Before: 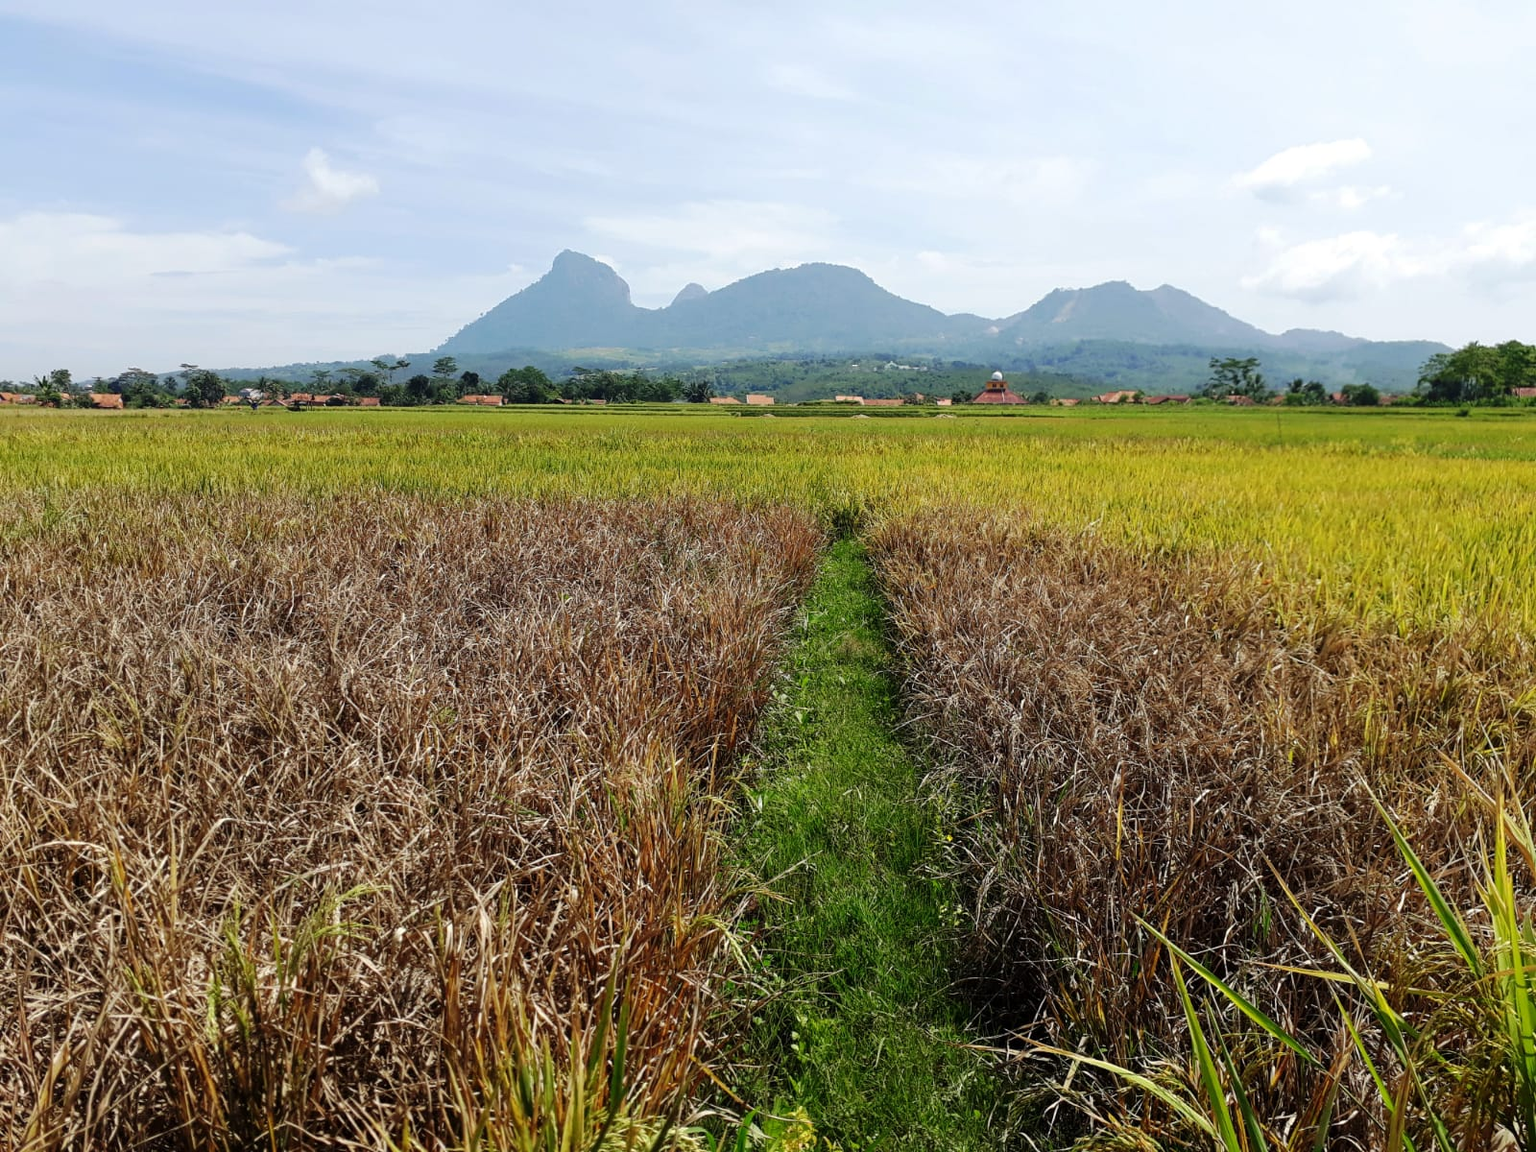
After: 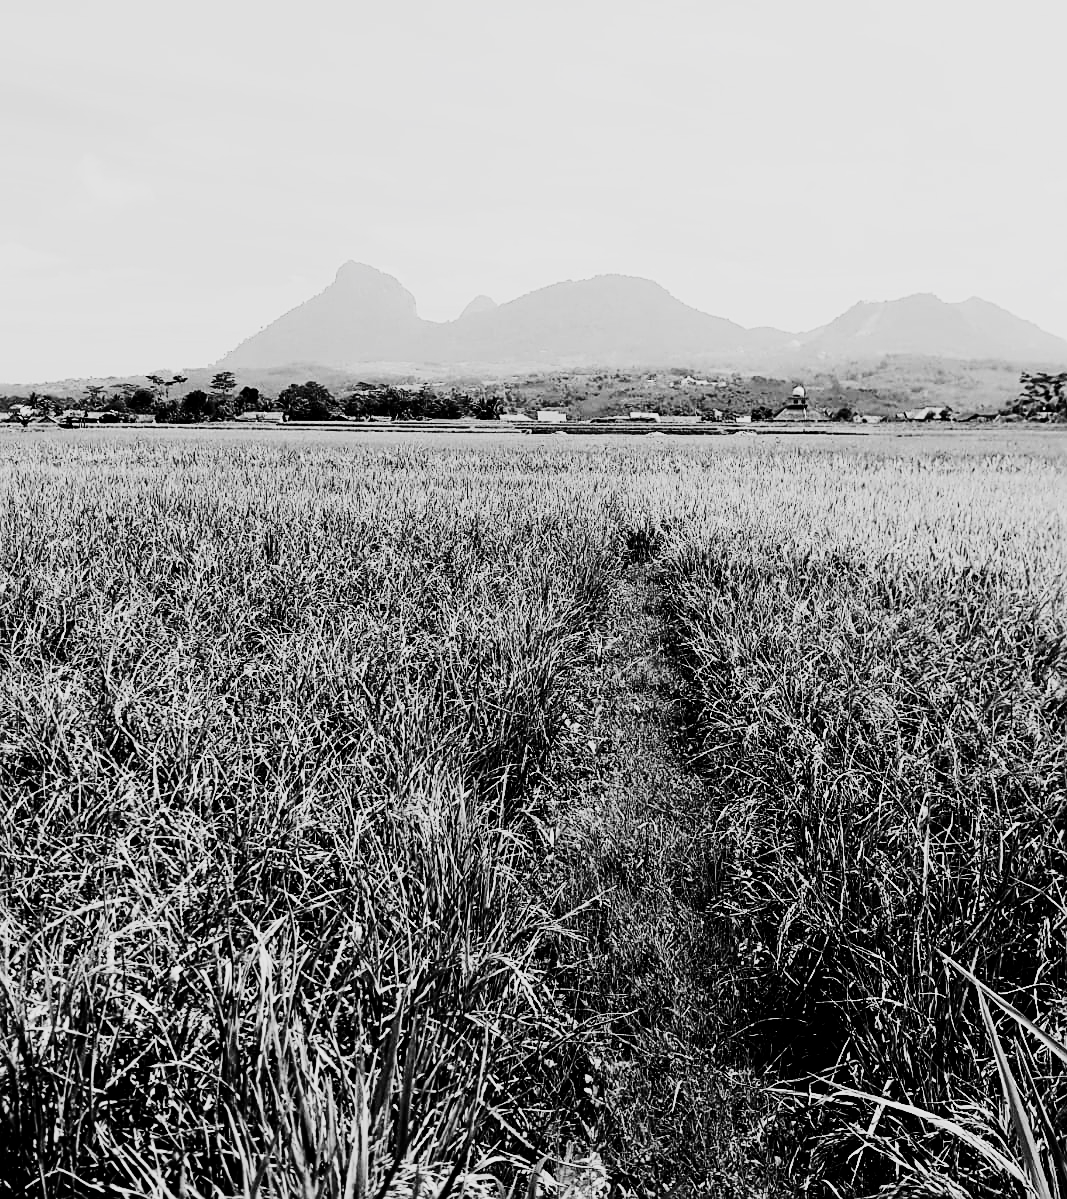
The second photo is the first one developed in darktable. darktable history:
crop and rotate: left 15.098%, right 18.161%
tone curve: curves: ch0 [(0, 0) (0.091, 0.066) (0.184, 0.16) (0.491, 0.519) (0.748, 0.765) (1, 0.919)]; ch1 [(0, 0) (0.179, 0.173) (0.322, 0.32) (0.424, 0.424) (0.502, 0.5) (0.56, 0.575) (0.631, 0.675) (0.777, 0.806) (1, 1)]; ch2 [(0, 0) (0.434, 0.447) (0.497, 0.498) (0.539, 0.566) (0.676, 0.691) (1, 1)], preserve colors none
sharpen: on, module defaults
exposure: exposure 0.371 EV, compensate exposure bias true, compensate highlight preservation false
filmic rgb: black relative exposure -5.03 EV, white relative exposure 3.54 EV, hardness 3.17, contrast 1.399, highlights saturation mix -49.01%, add noise in highlights 0.001, preserve chrominance no, color science v3 (2019), use custom middle-gray values true, contrast in highlights soft
contrast brightness saturation: contrast 0.22
tone equalizer: edges refinement/feathering 500, mask exposure compensation -1.57 EV, preserve details guided filter
